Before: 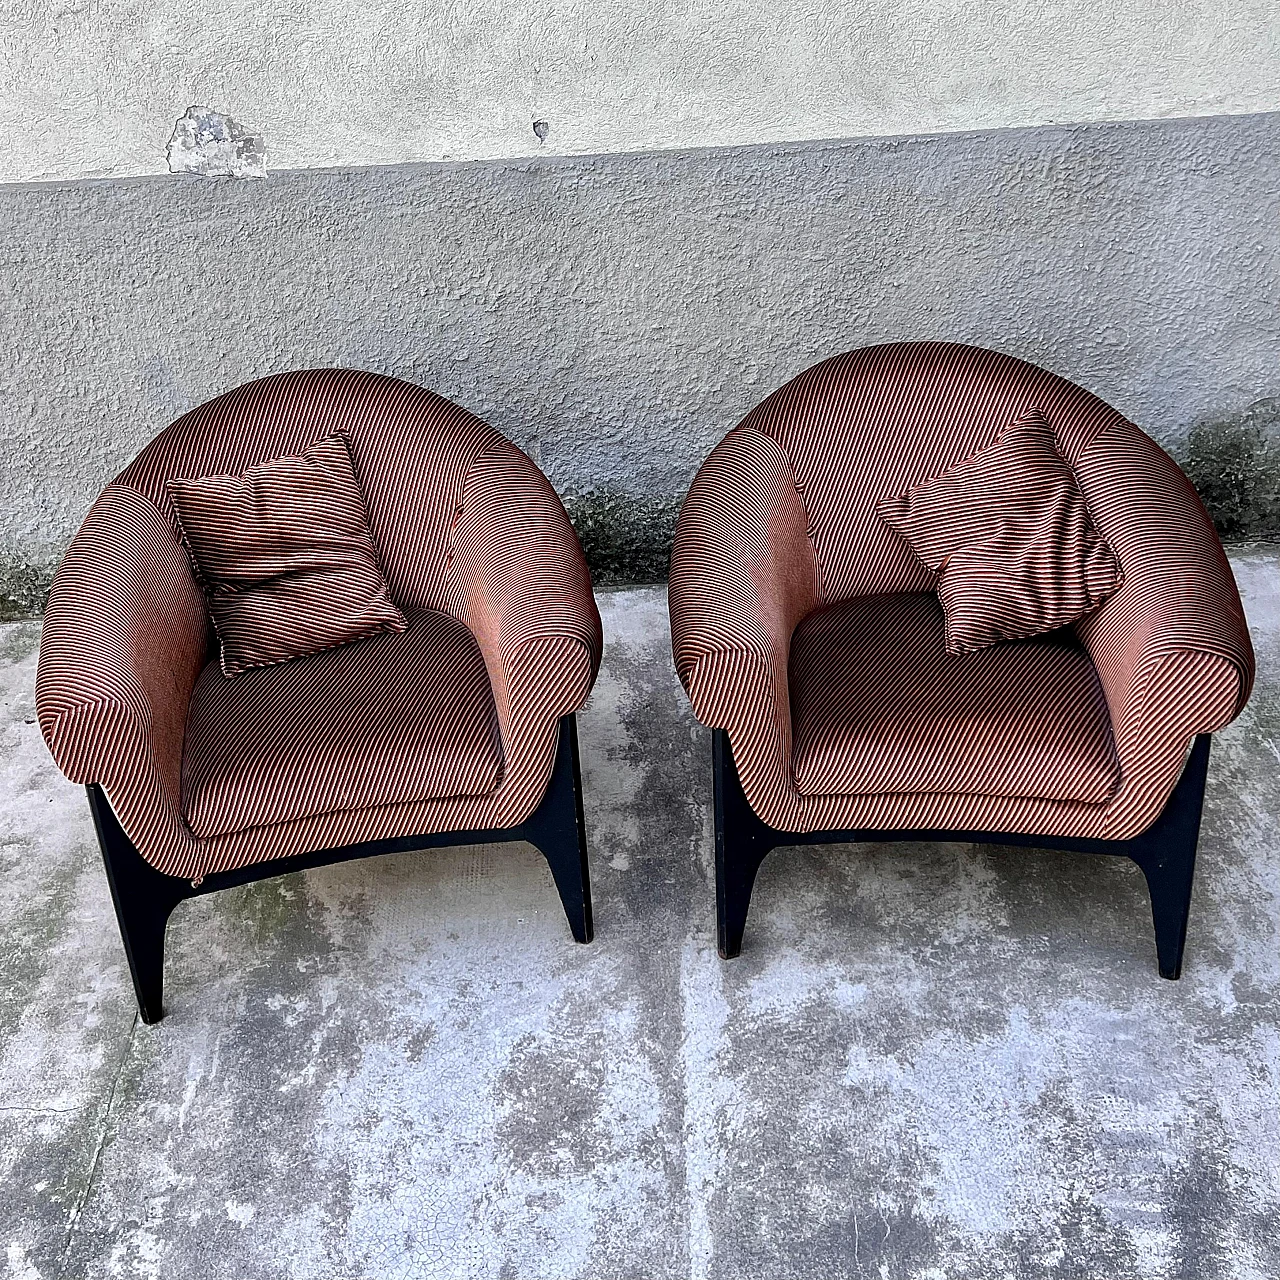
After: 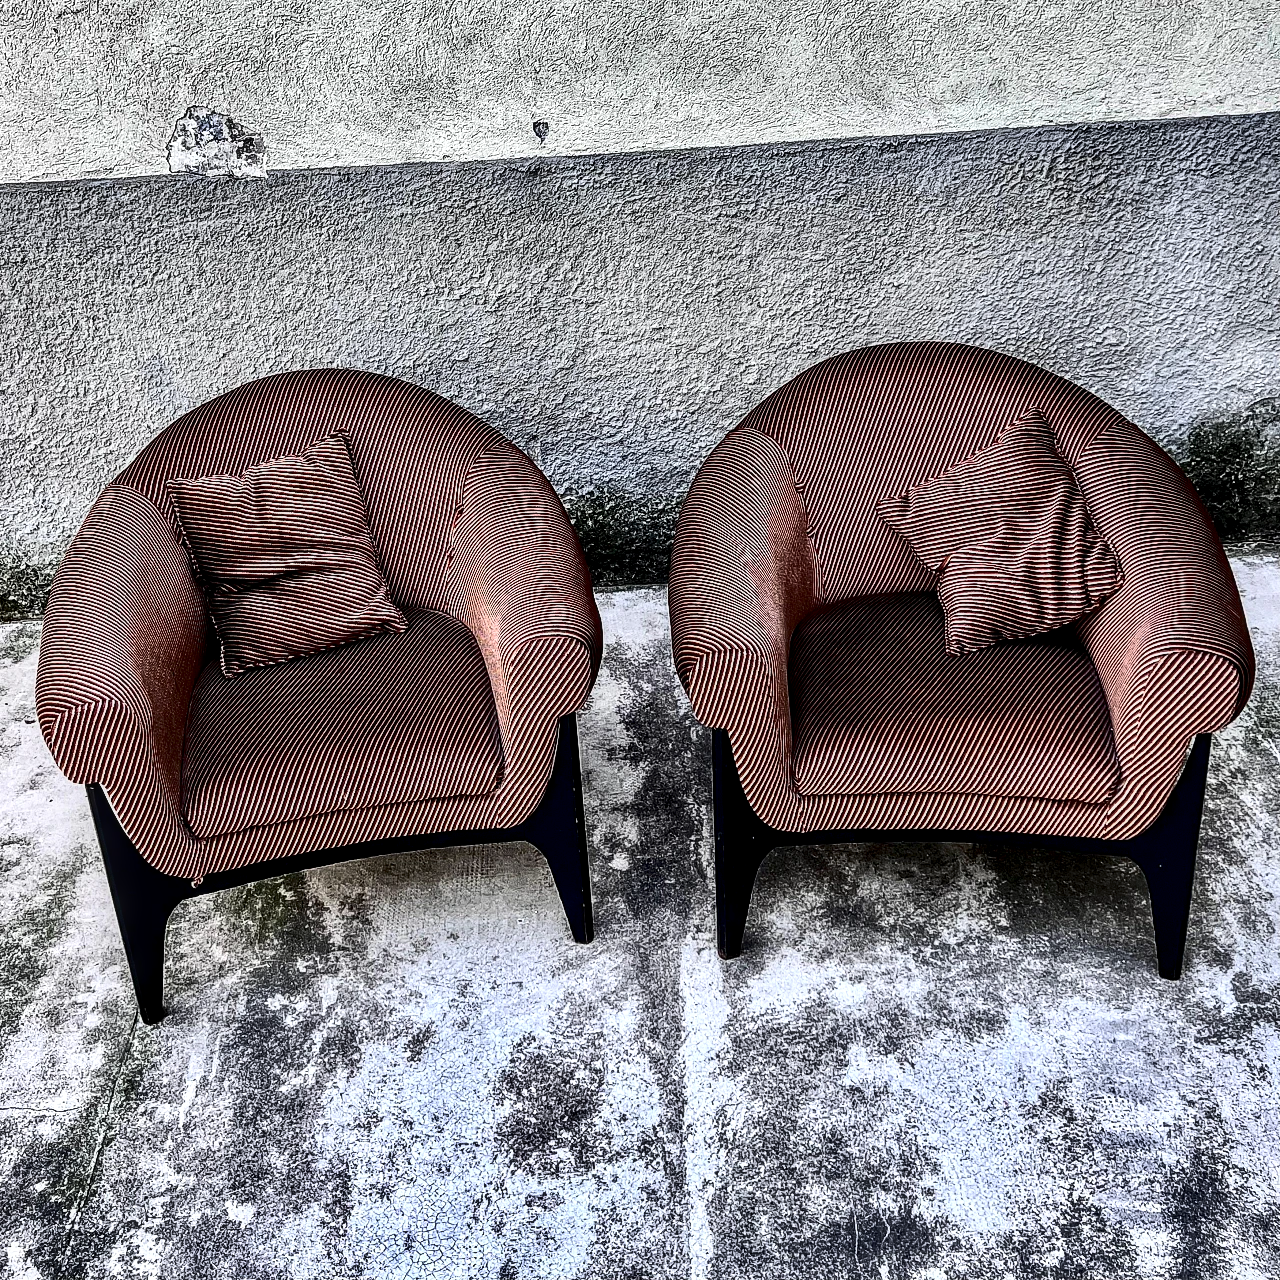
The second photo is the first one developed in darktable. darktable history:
shadows and highlights: shadows 20.99, highlights -83.06, soften with gaussian
contrast brightness saturation: contrast 0.503, saturation -0.086
local contrast: detail 150%
